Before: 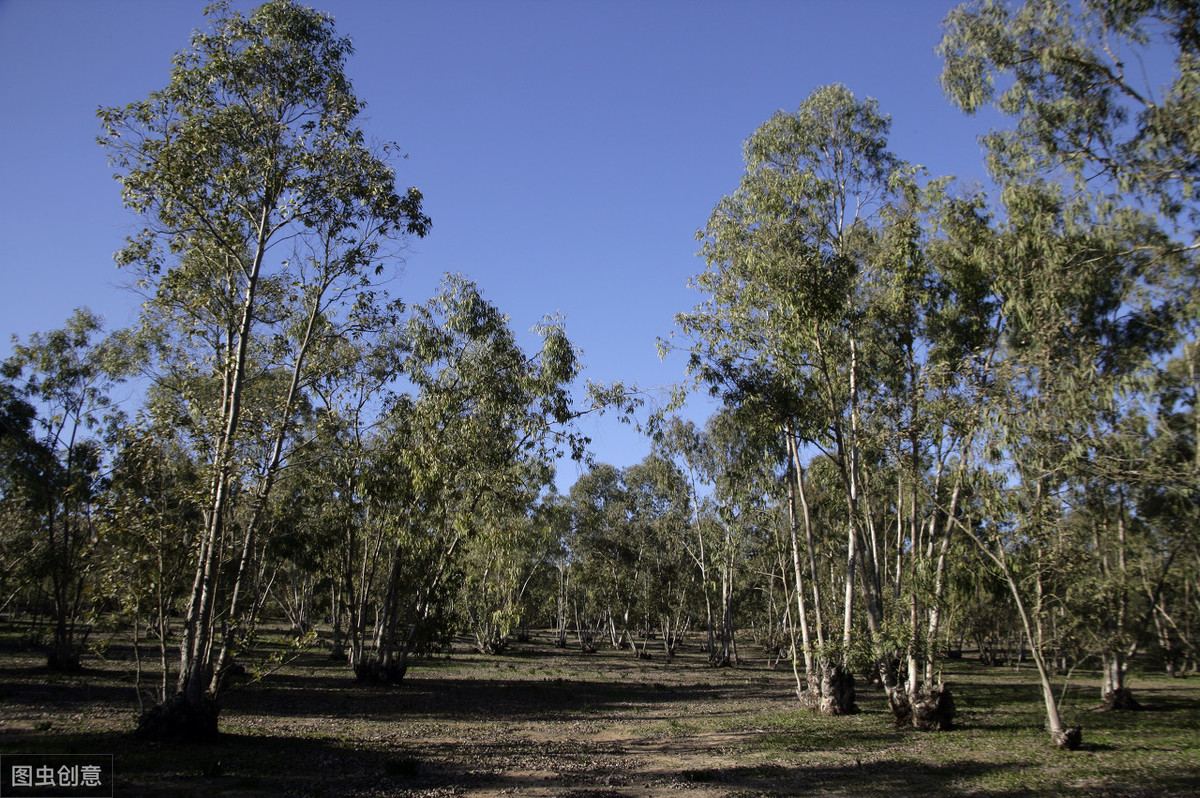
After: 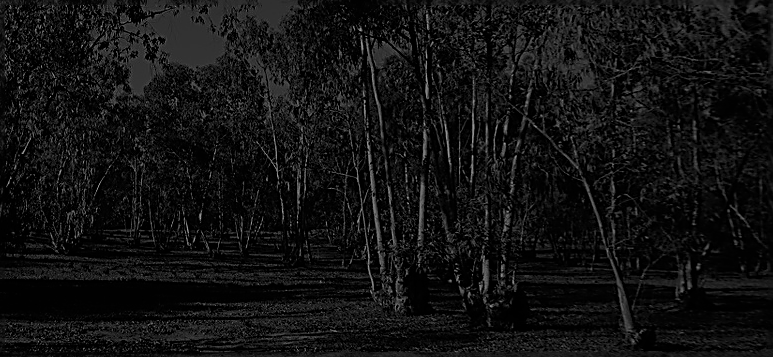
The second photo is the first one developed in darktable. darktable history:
monochrome: a 32, b 64, size 2.3
color balance rgb: perceptual saturation grading › global saturation 25%, global vibrance 10%
sharpen: amount 1.861
crop and rotate: left 35.509%, top 50.238%, bottom 4.934%
exposure: black level correction 0, exposure 1.2 EV, compensate exposure bias true, compensate highlight preservation false
